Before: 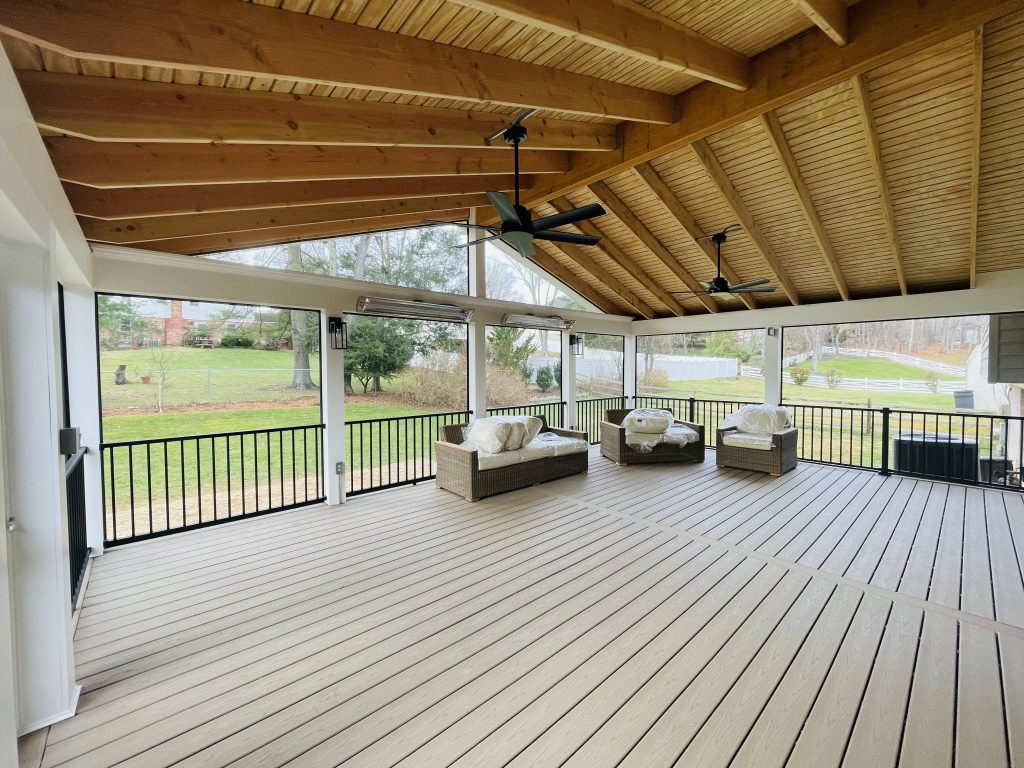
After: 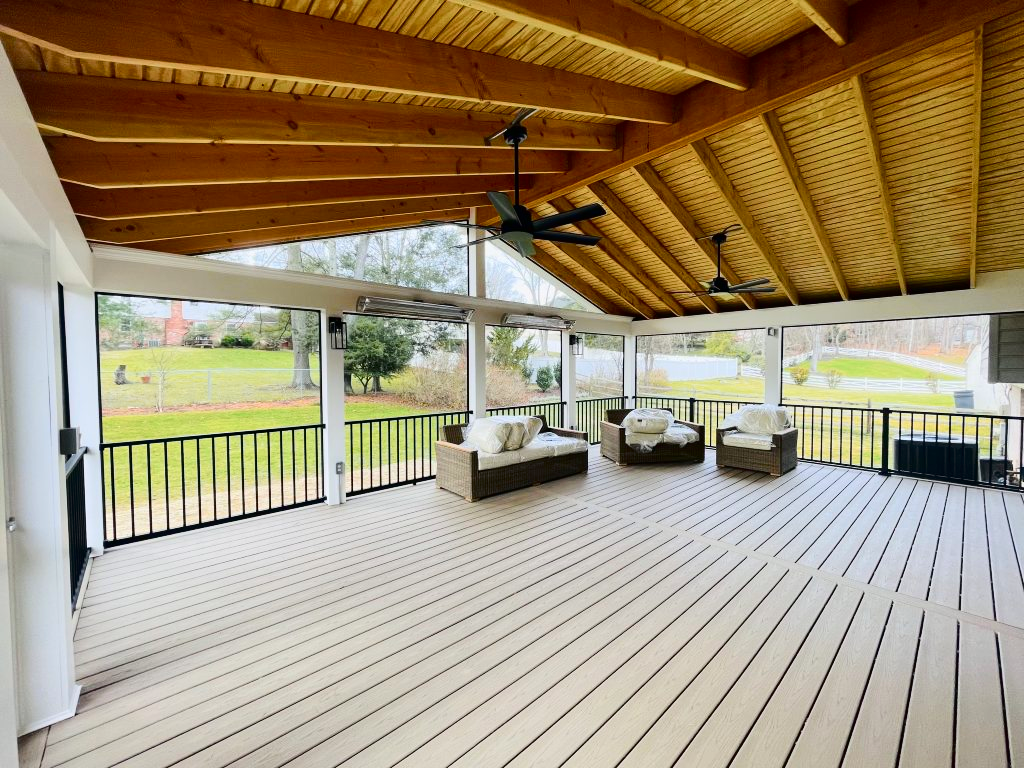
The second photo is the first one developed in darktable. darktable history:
tone curve: curves: ch0 [(0, 0) (0.126, 0.061) (0.338, 0.285) (0.494, 0.518) (0.703, 0.762) (1, 1)]; ch1 [(0, 0) (0.364, 0.322) (0.443, 0.441) (0.5, 0.501) (0.55, 0.578) (1, 1)]; ch2 [(0, 0) (0.44, 0.424) (0.501, 0.499) (0.557, 0.564) (0.613, 0.682) (0.707, 0.746) (1, 1)], color space Lab, independent channels, preserve colors none
